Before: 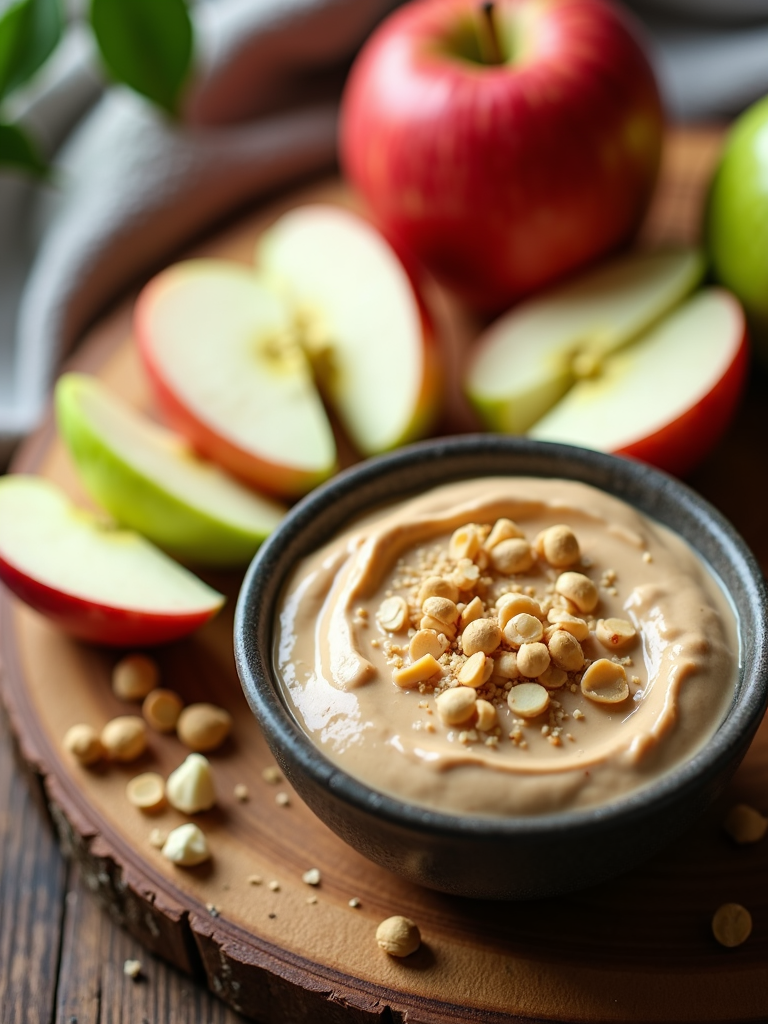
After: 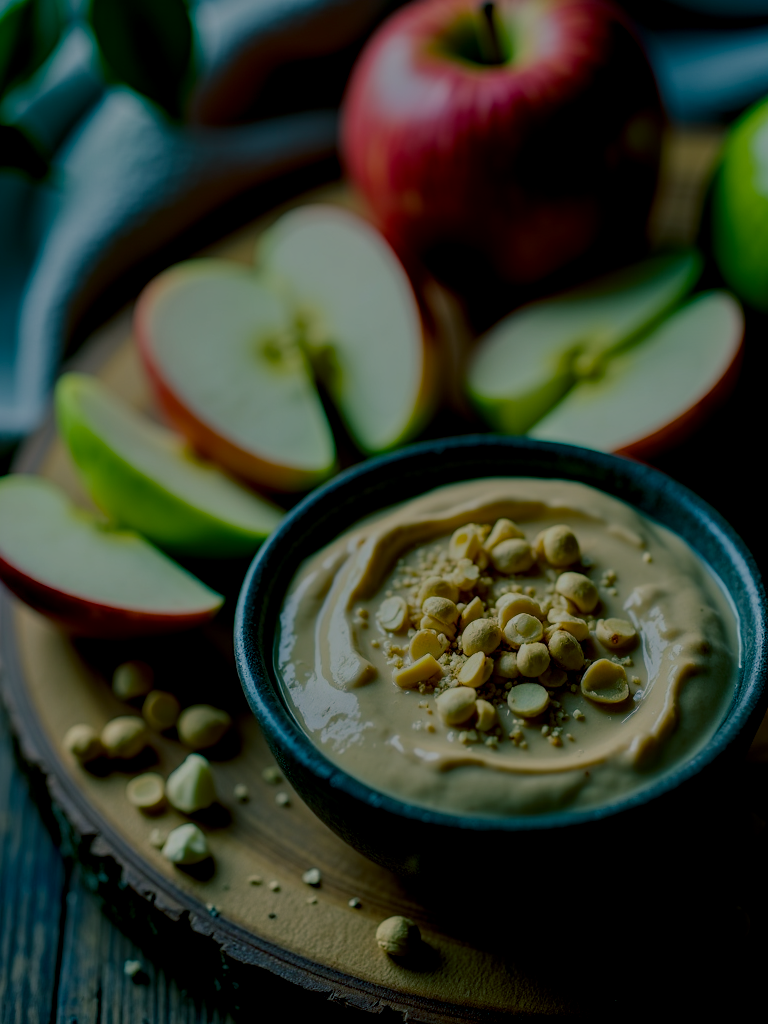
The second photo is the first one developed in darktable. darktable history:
color balance rgb: shadows lift › luminance -28.76%, shadows lift › chroma 10%, shadows lift › hue 230°, power › chroma 0.5%, power › hue 215°, highlights gain › luminance 7.14%, highlights gain › chroma 1%, highlights gain › hue 50°, global offset › luminance -0.29%, global offset › hue 260°, perceptual saturation grading › global saturation 20%, perceptual saturation grading › highlights -13.92%, perceptual saturation grading › shadows 50%
local contrast: detail 130%
tone equalizer: -8 EV -2 EV, -7 EV -2 EV, -6 EV -2 EV, -5 EV -2 EV, -4 EV -2 EV, -3 EV -2 EV, -2 EV -2 EV, -1 EV -1.63 EV, +0 EV -2 EV
